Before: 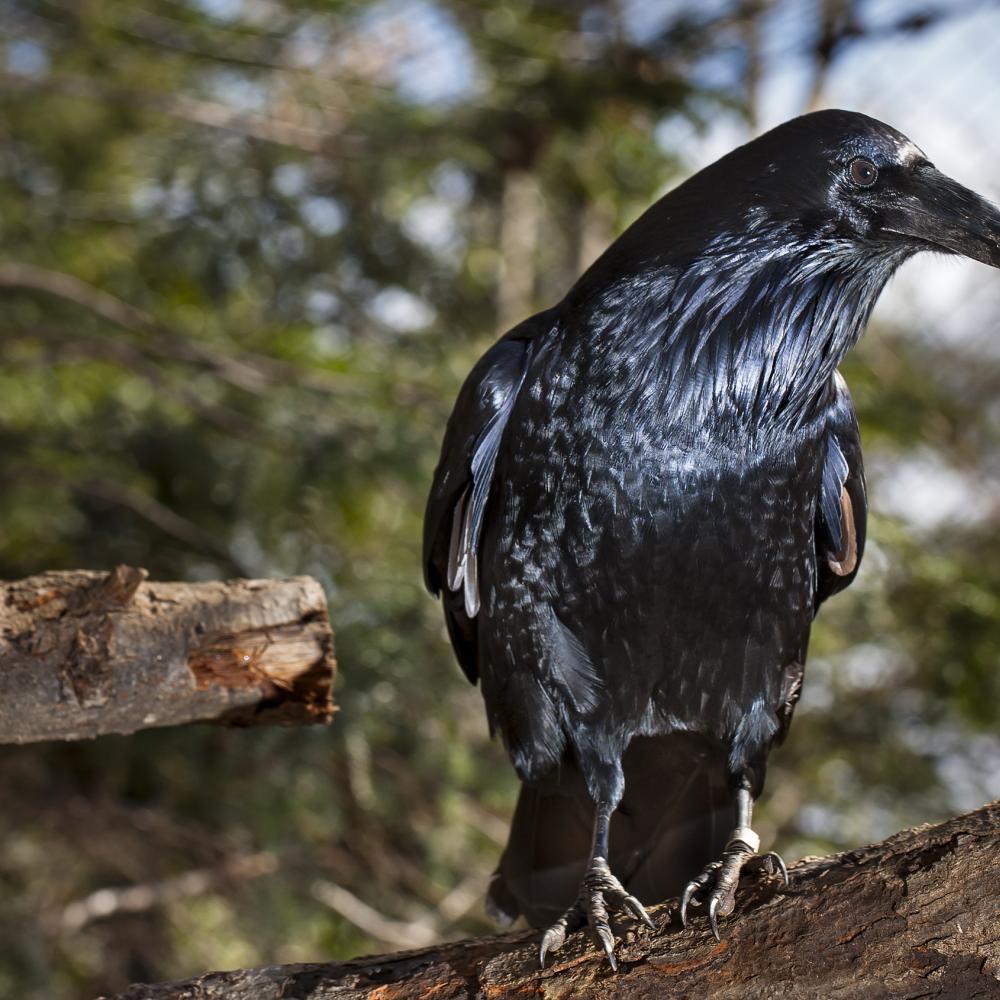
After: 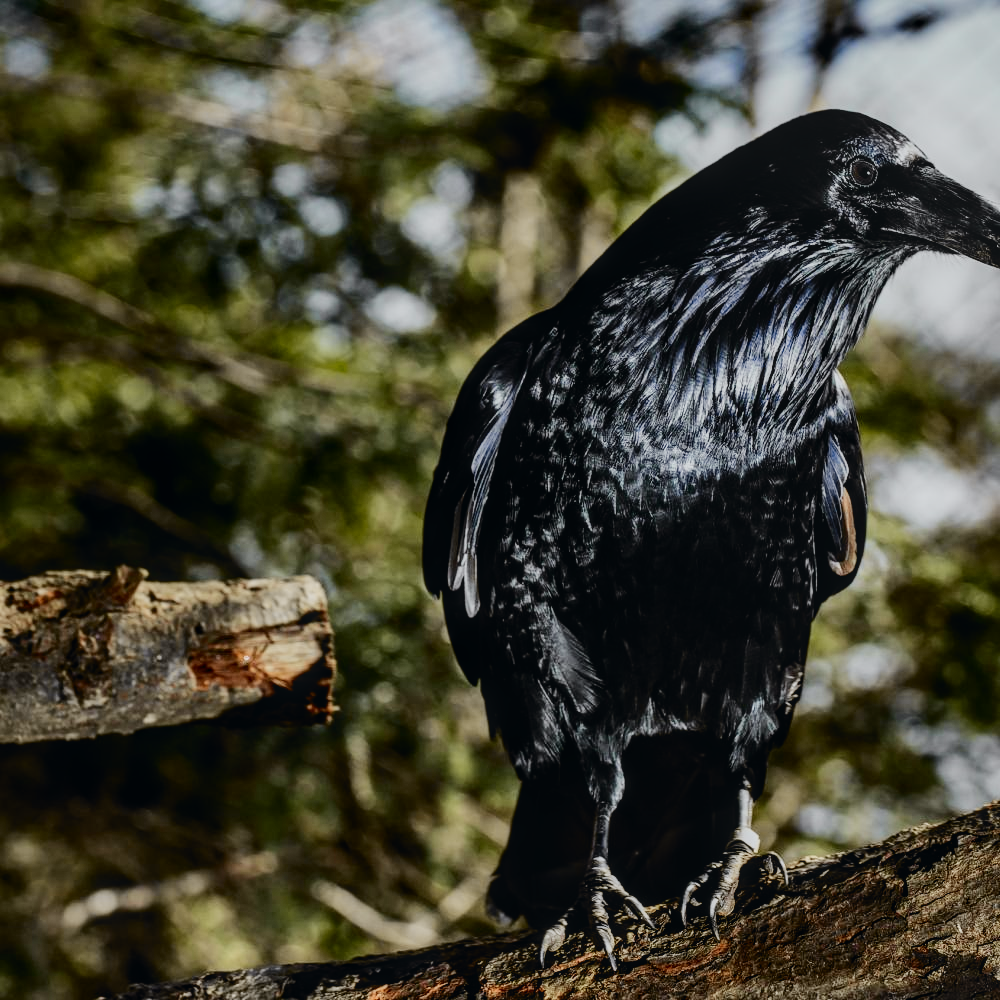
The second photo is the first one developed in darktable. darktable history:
tone curve: curves: ch0 [(0, 0.026) (0.104, 0.1) (0.233, 0.262) (0.398, 0.507) (0.498, 0.621) (0.65, 0.757) (0.835, 0.883) (1, 0.961)]; ch1 [(0, 0) (0.346, 0.307) (0.408, 0.369) (0.453, 0.457) (0.482, 0.476) (0.502, 0.498) (0.521, 0.507) (0.553, 0.554) (0.638, 0.646) (0.693, 0.727) (1, 1)]; ch2 [(0, 0) (0.366, 0.337) (0.434, 0.46) (0.485, 0.494) (0.5, 0.494) (0.511, 0.508) (0.537, 0.55) (0.579, 0.599) (0.663, 0.67) (1, 1)], color space Lab, independent channels, preserve colors none
local contrast: on, module defaults
filmic rgb: middle gray luminance 29%, black relative exposure -10.3 EV, white relative exposure 5.5 EV, threshold 6 EV, target black luminance 0%, hardness 3.95, latitude 2.04%, contrast 1.132, highlights saturation mix 5%, shadows ↔ highlights balance 15.11%, add noise in highlights 0, preserve chrominance no, color science v3 (2019), use custom middle-gray values true, iterations of high-quality reconstruction 0, contrast in highlights soft, enable highlight reconstruction true
